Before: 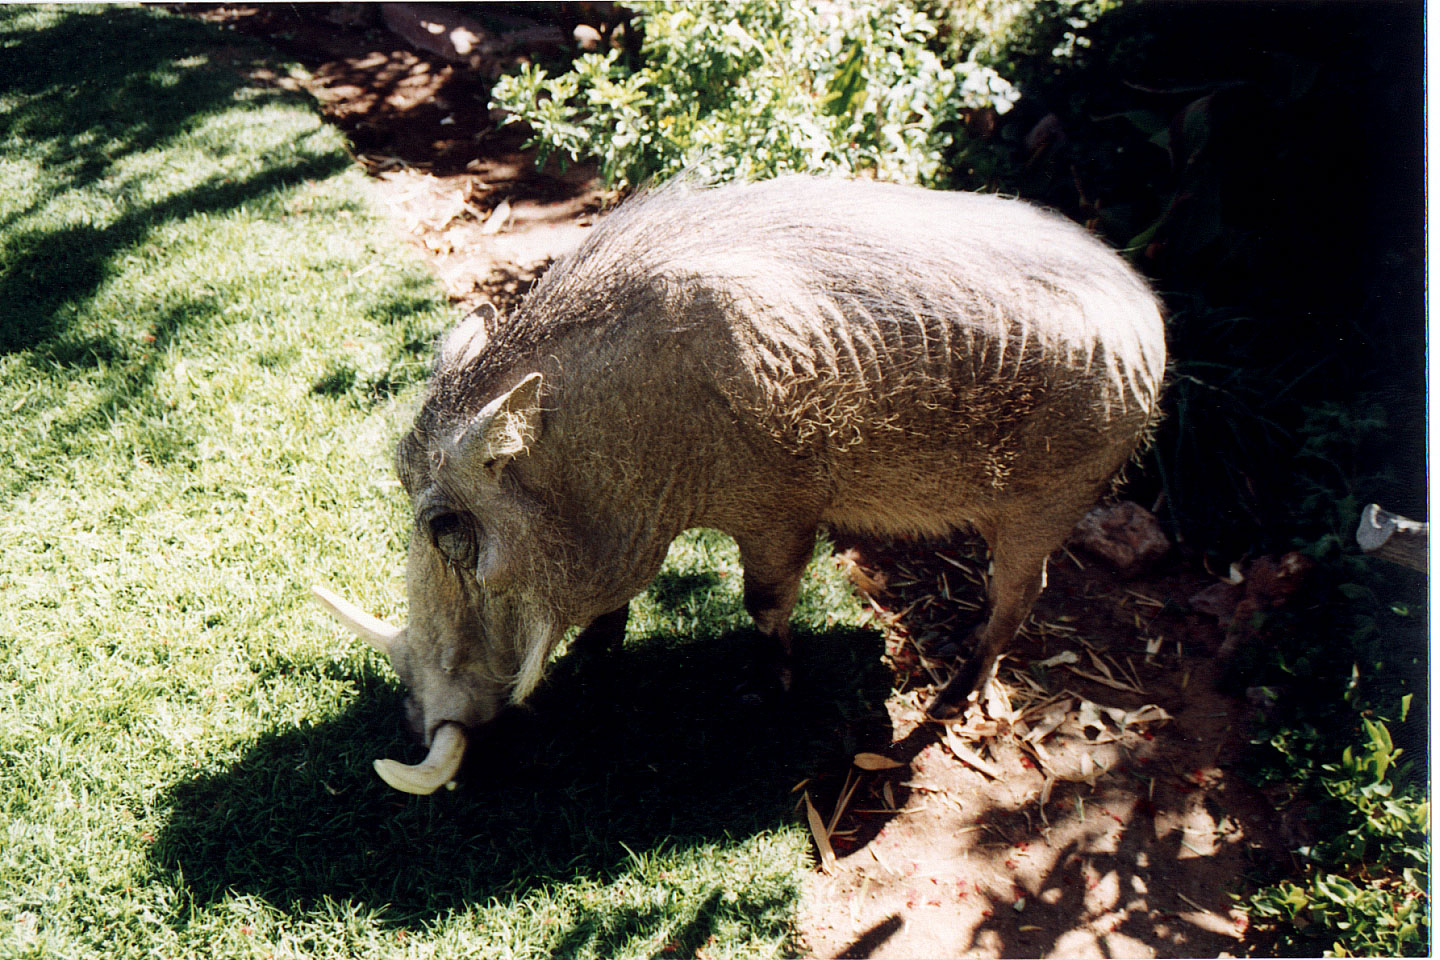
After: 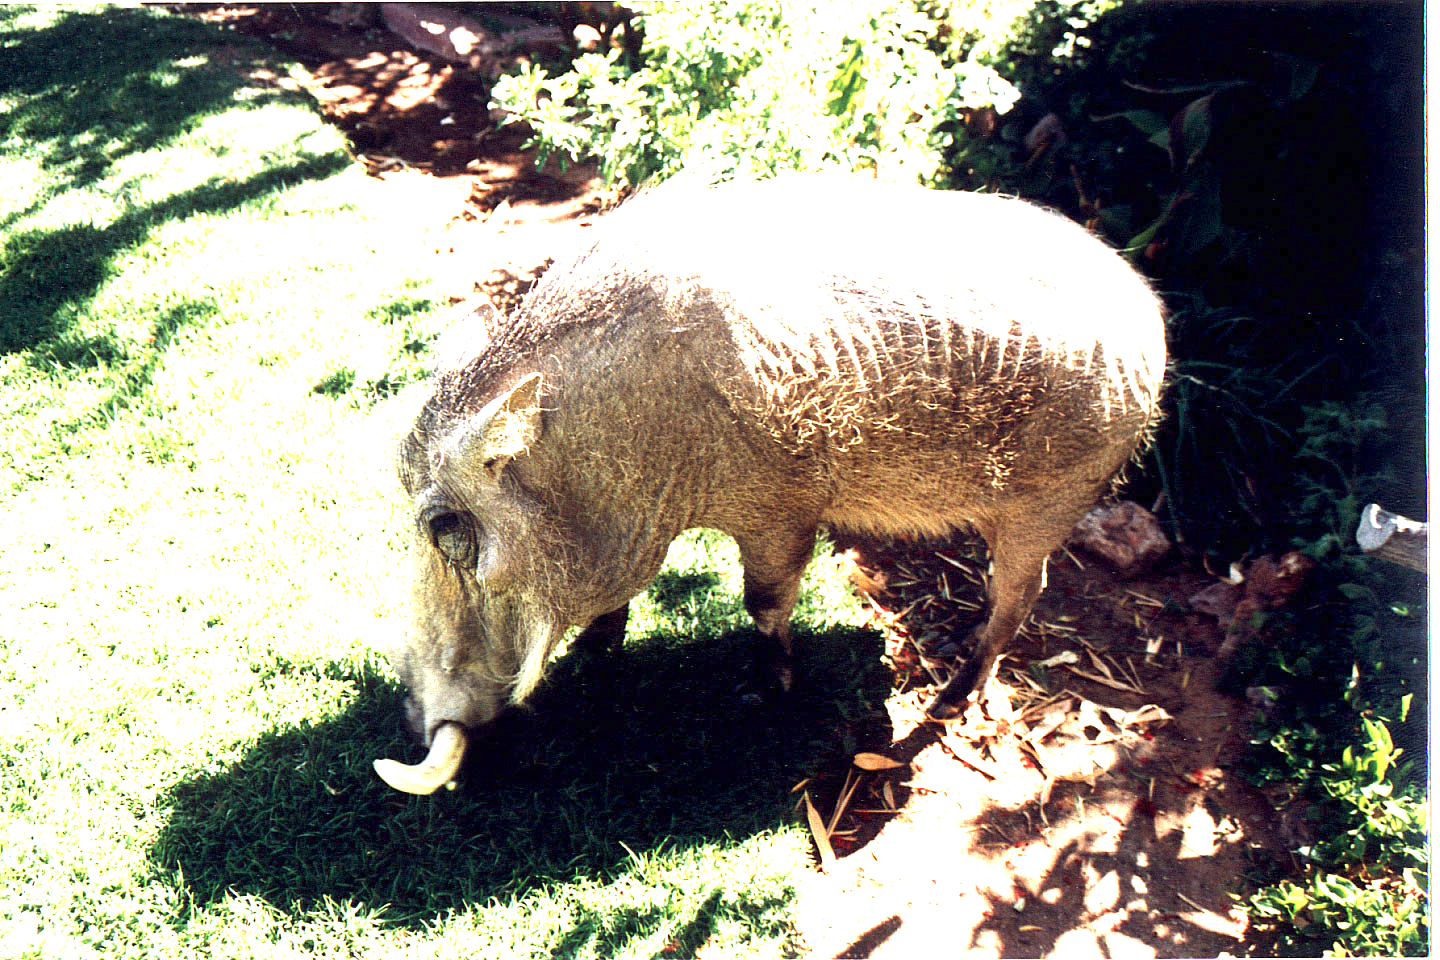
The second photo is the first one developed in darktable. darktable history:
exposure: exposure 1.993 EV, compensate exposure bias true, compensate highlight preservation false
